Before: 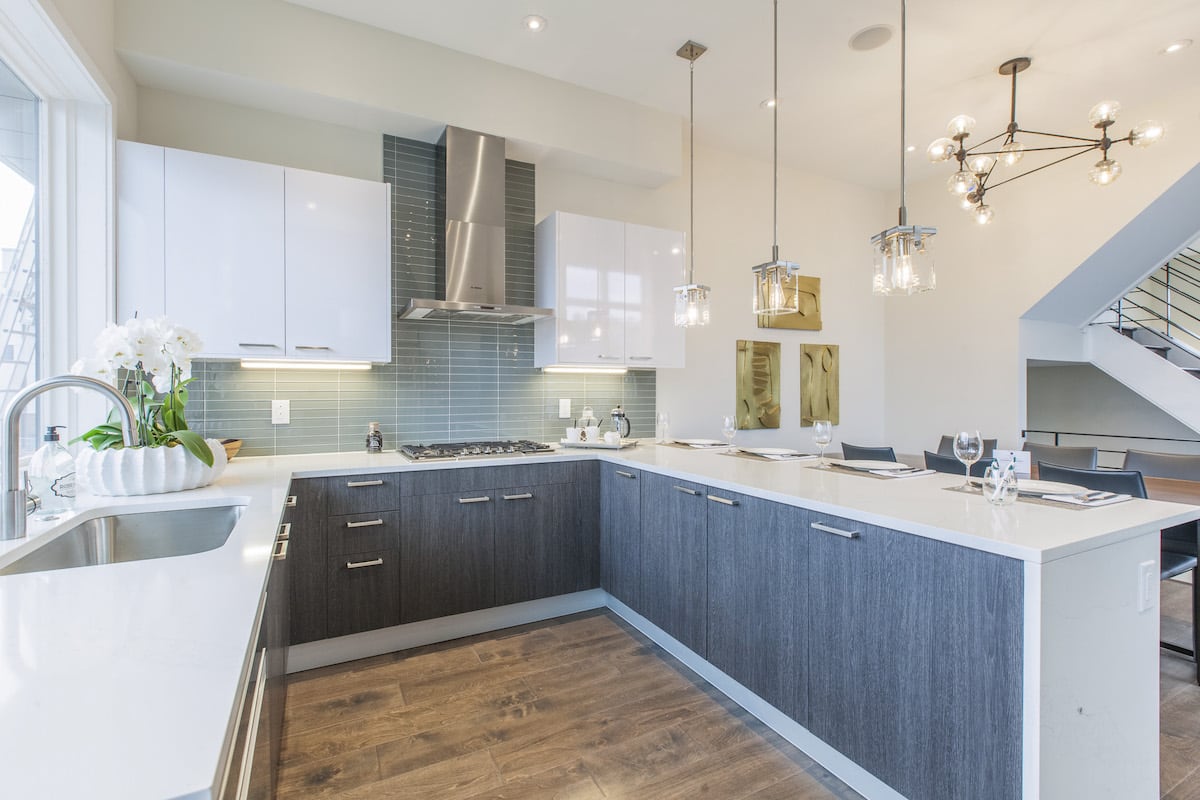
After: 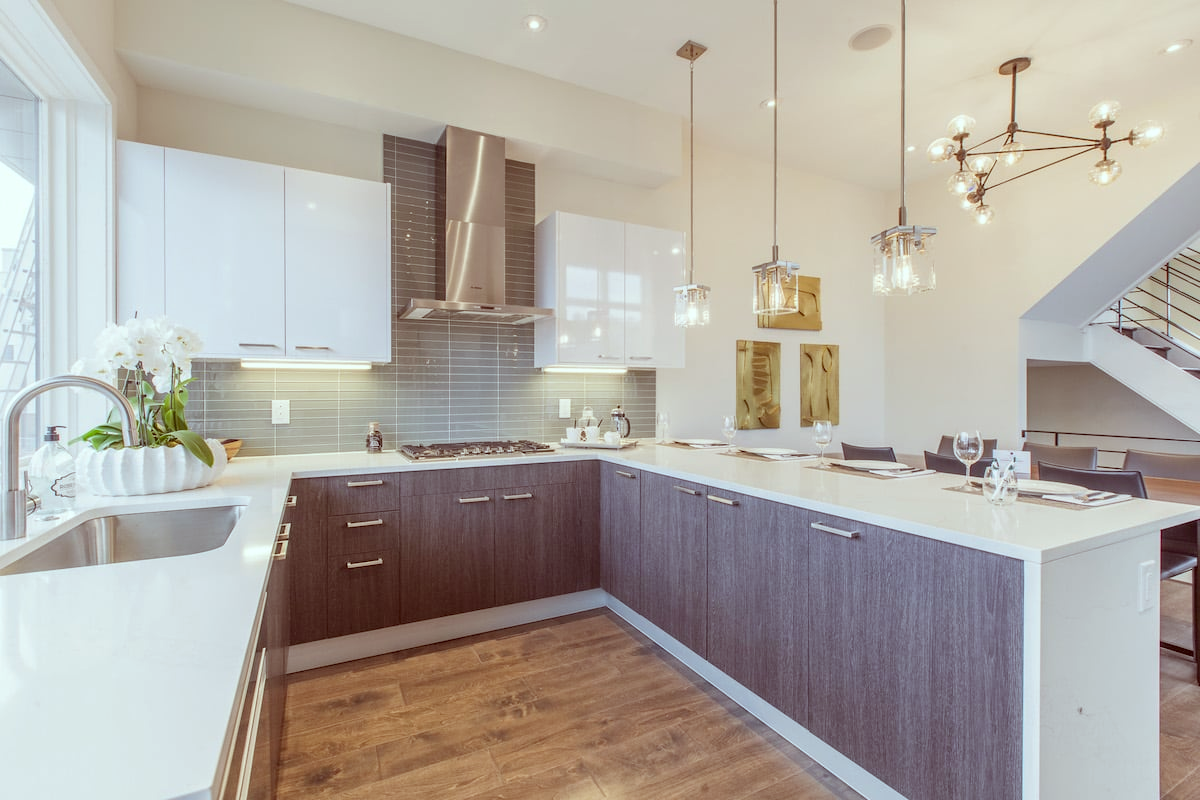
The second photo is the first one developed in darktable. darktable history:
color correction: highlights a* -6.96, highlights b* -0.174, shadows a* 20.06, shadows b* 12.19
exposure: black level correction 0.001, compensate exposure bias true, compensate highlight preservation false
